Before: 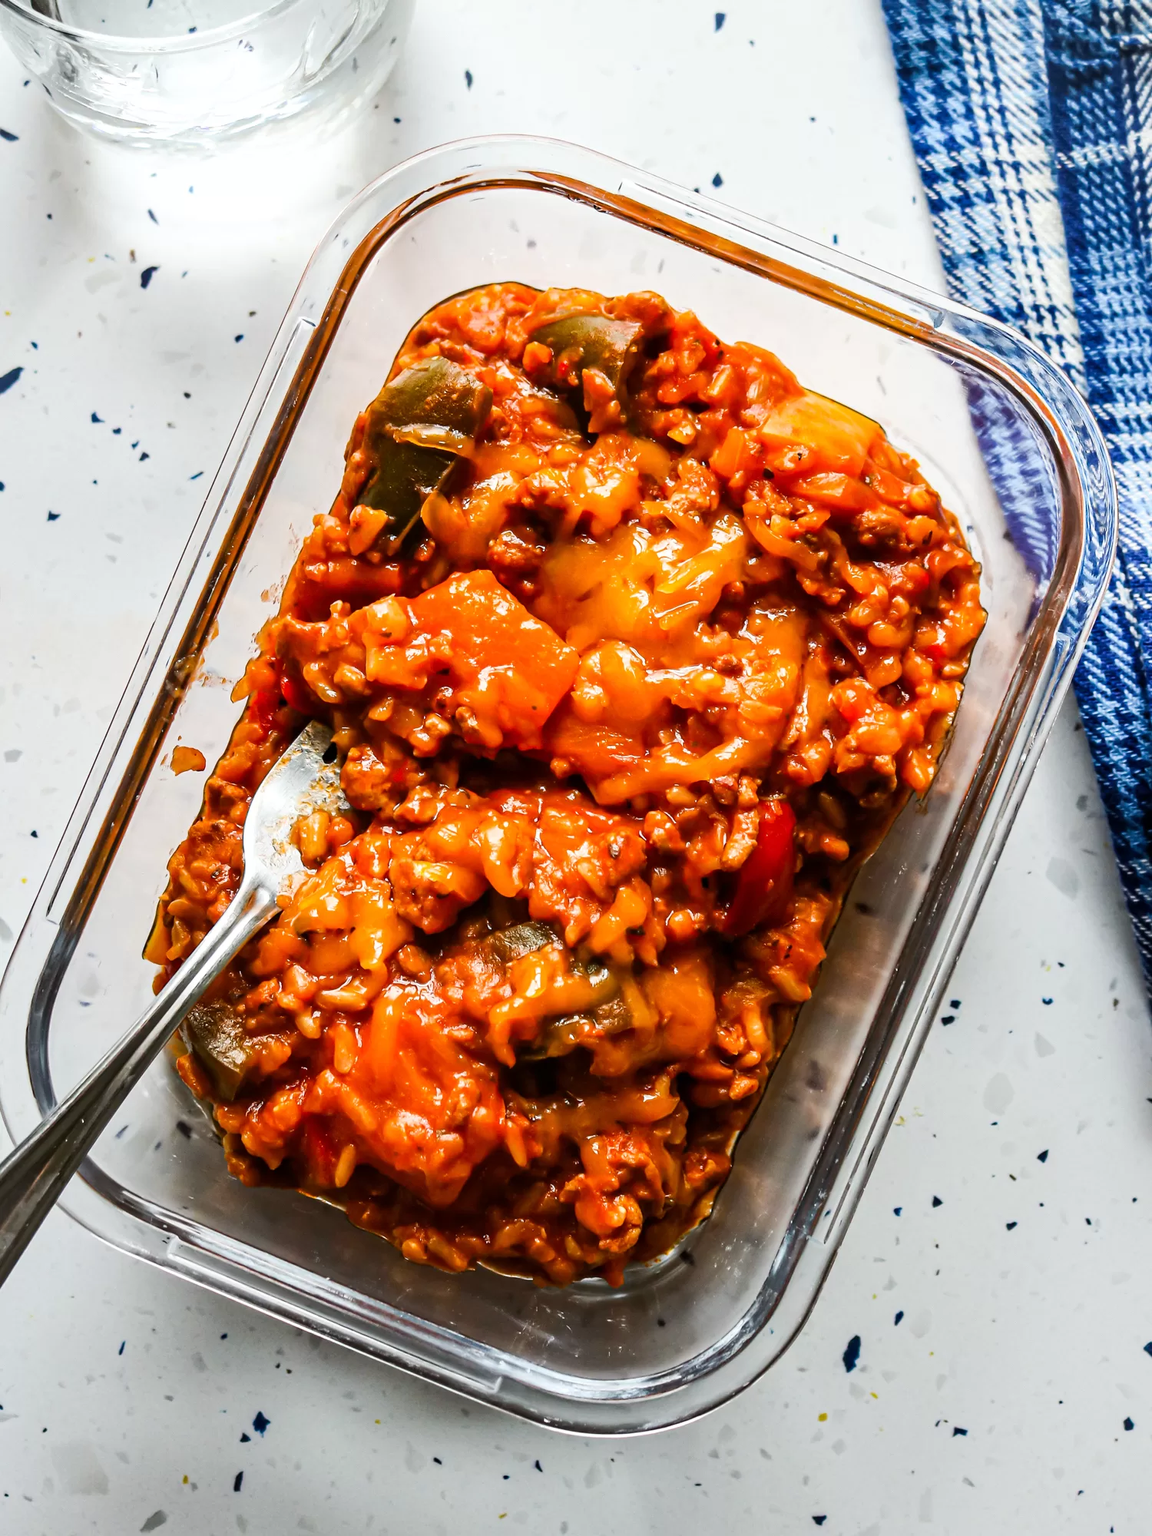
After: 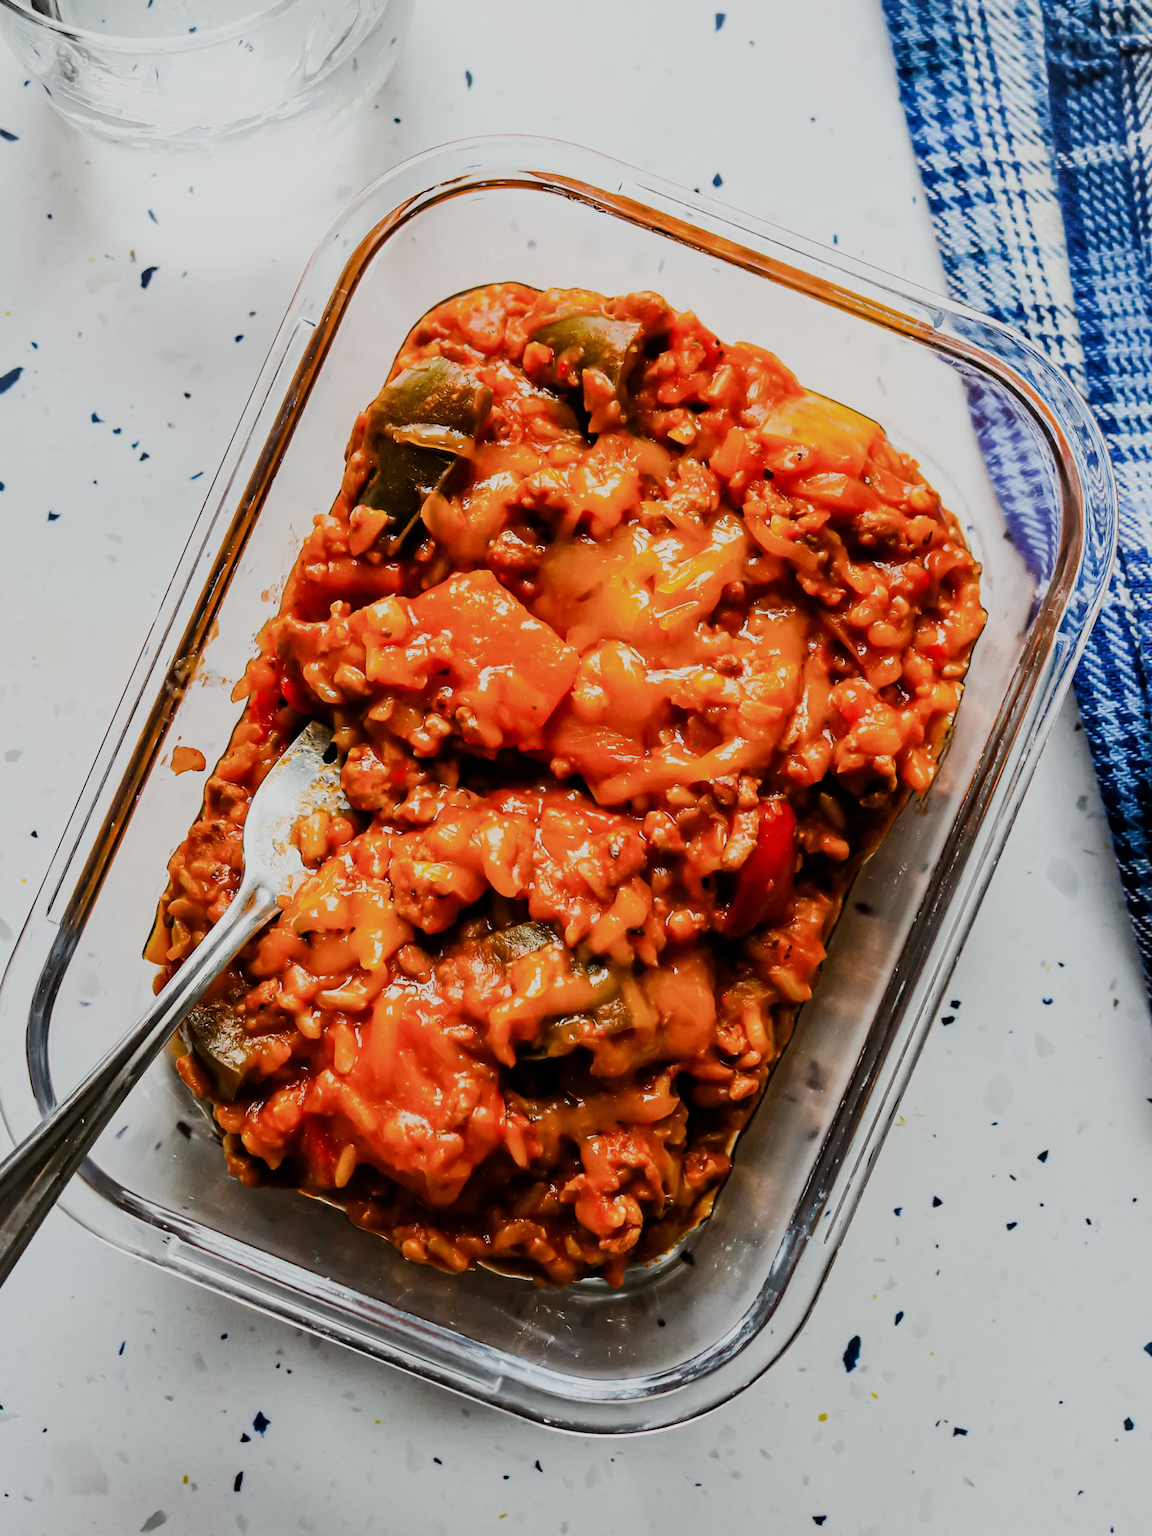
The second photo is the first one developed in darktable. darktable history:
filmic rgb: black relative exposure -7.65 EV, white relative exposure 4.56 EV, hardness 3.61
white balance: emerald 1
